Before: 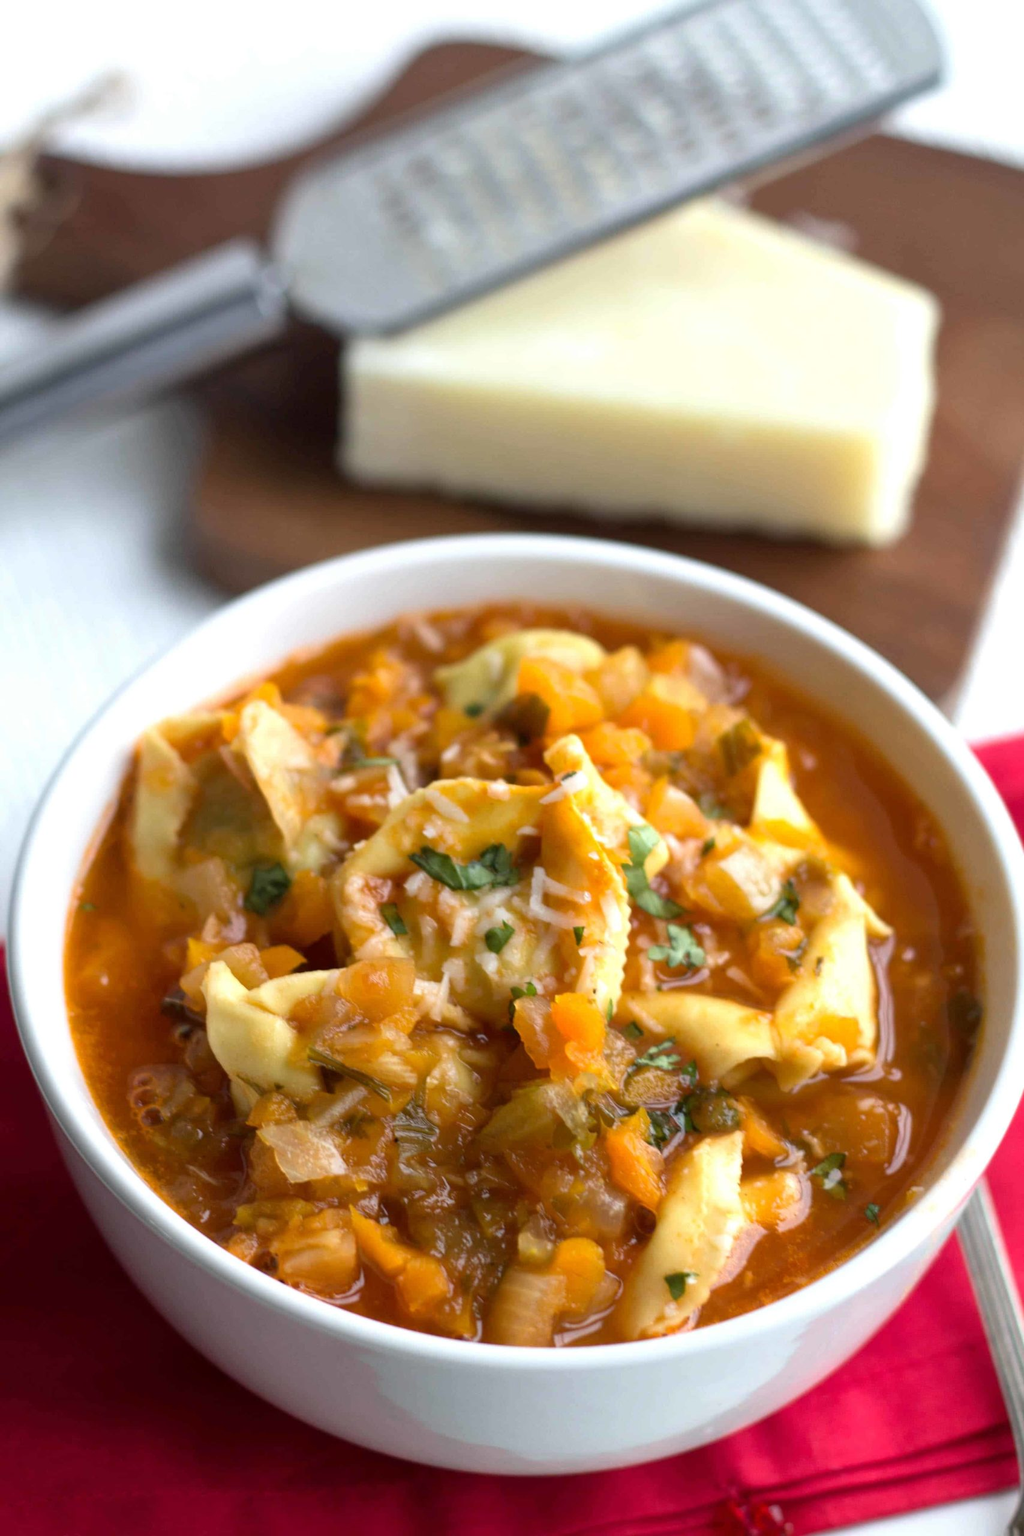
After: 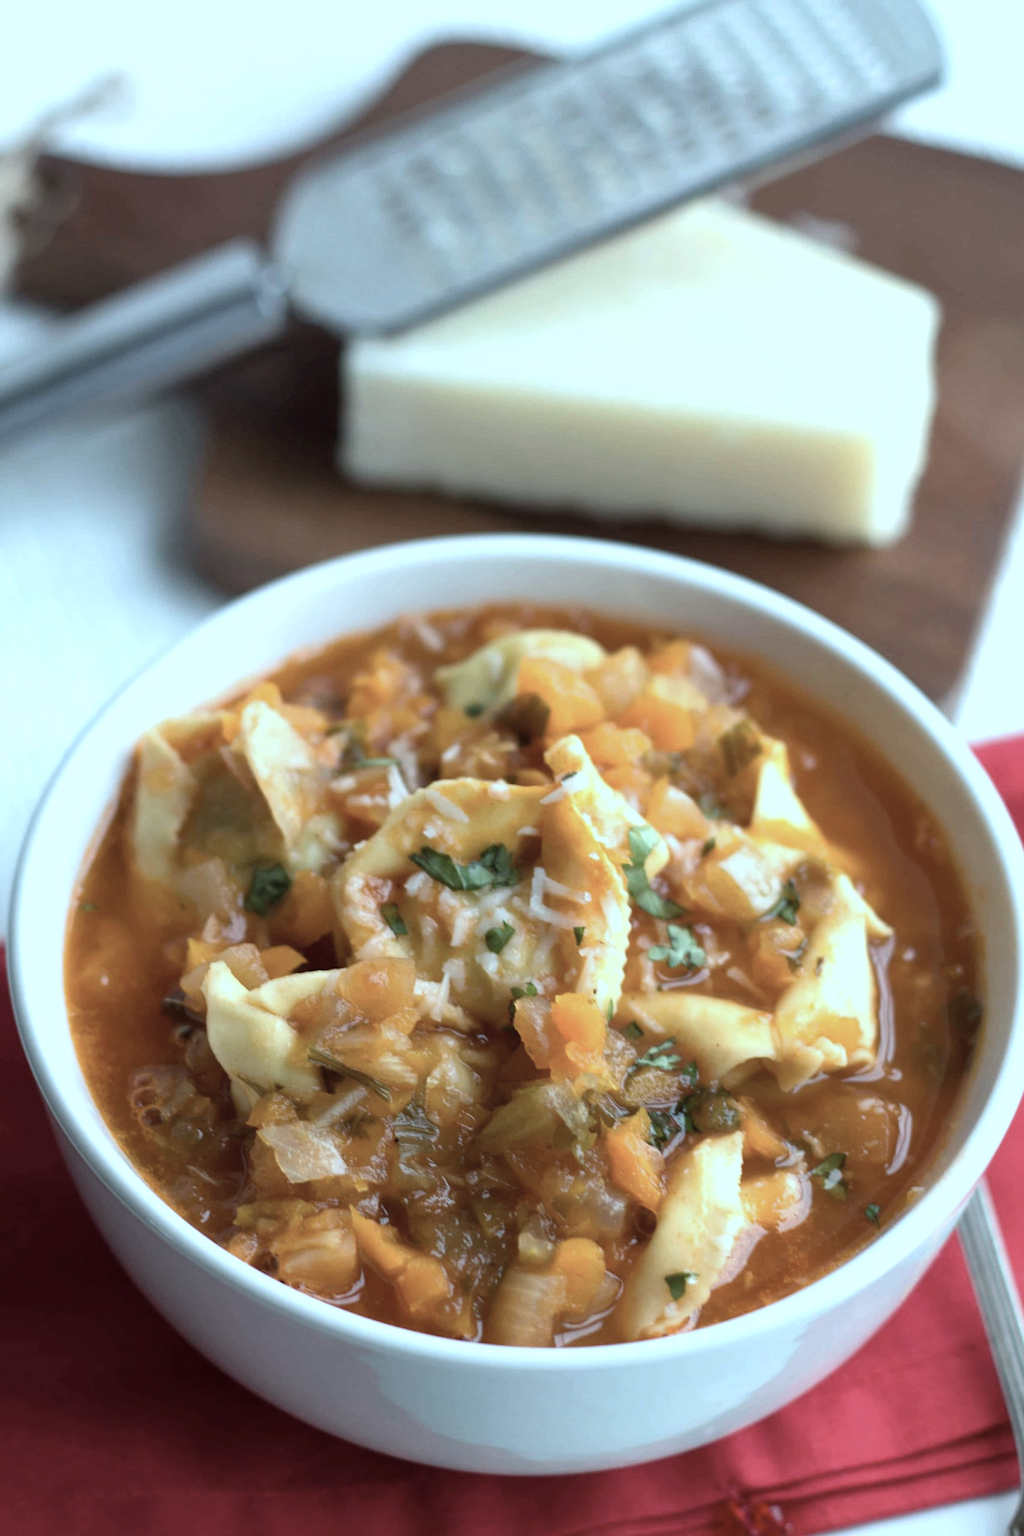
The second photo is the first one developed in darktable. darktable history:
color correction: highlights a* -12.31, highlights b* -17.59, saturation 0.709
